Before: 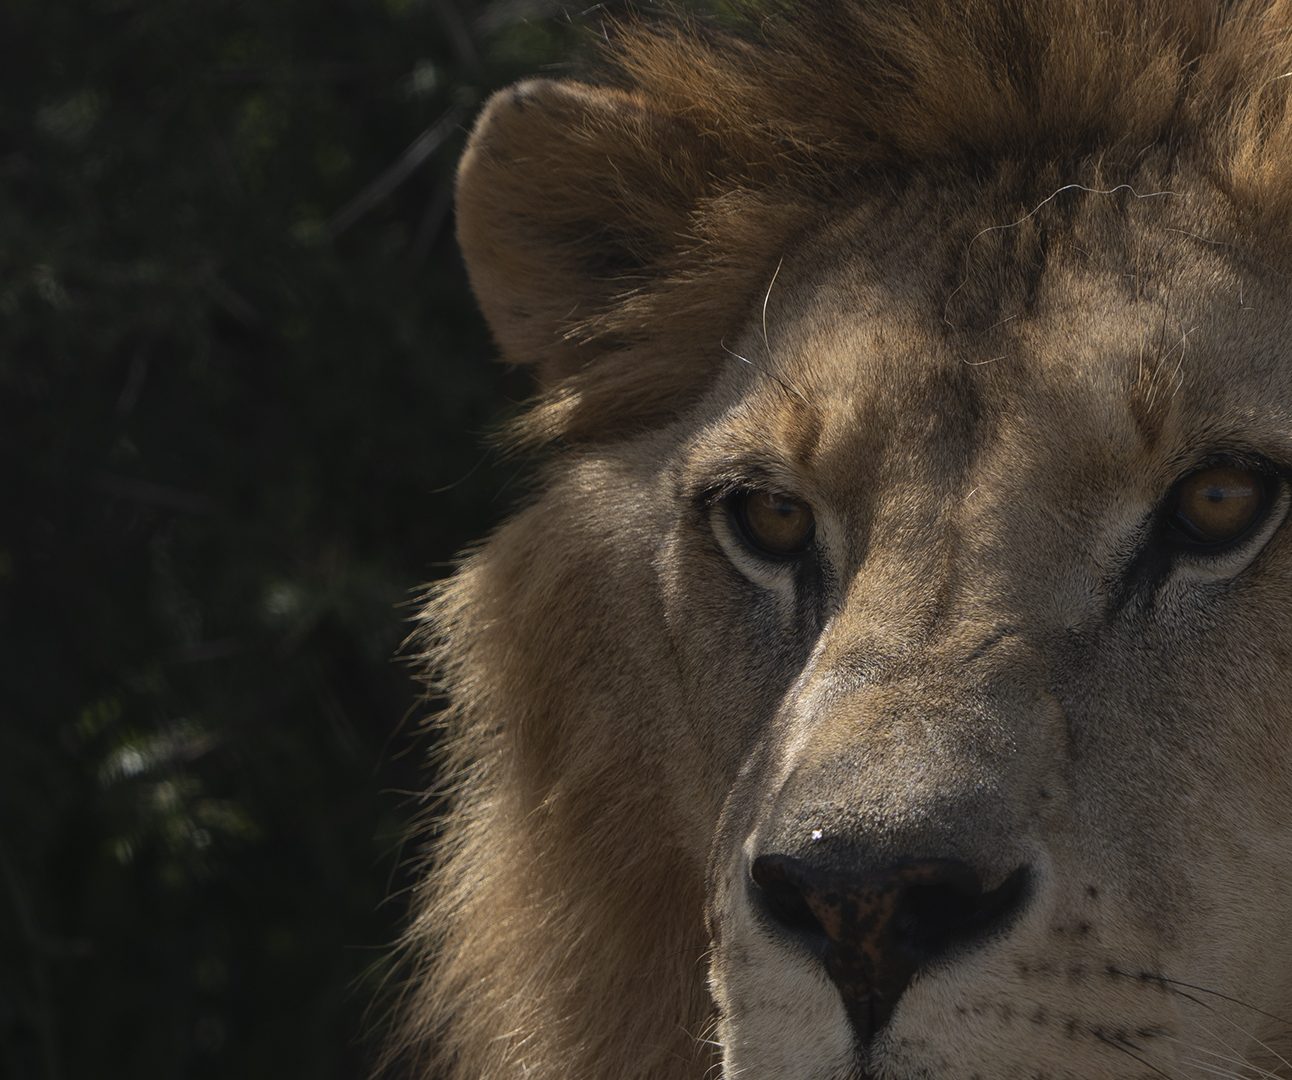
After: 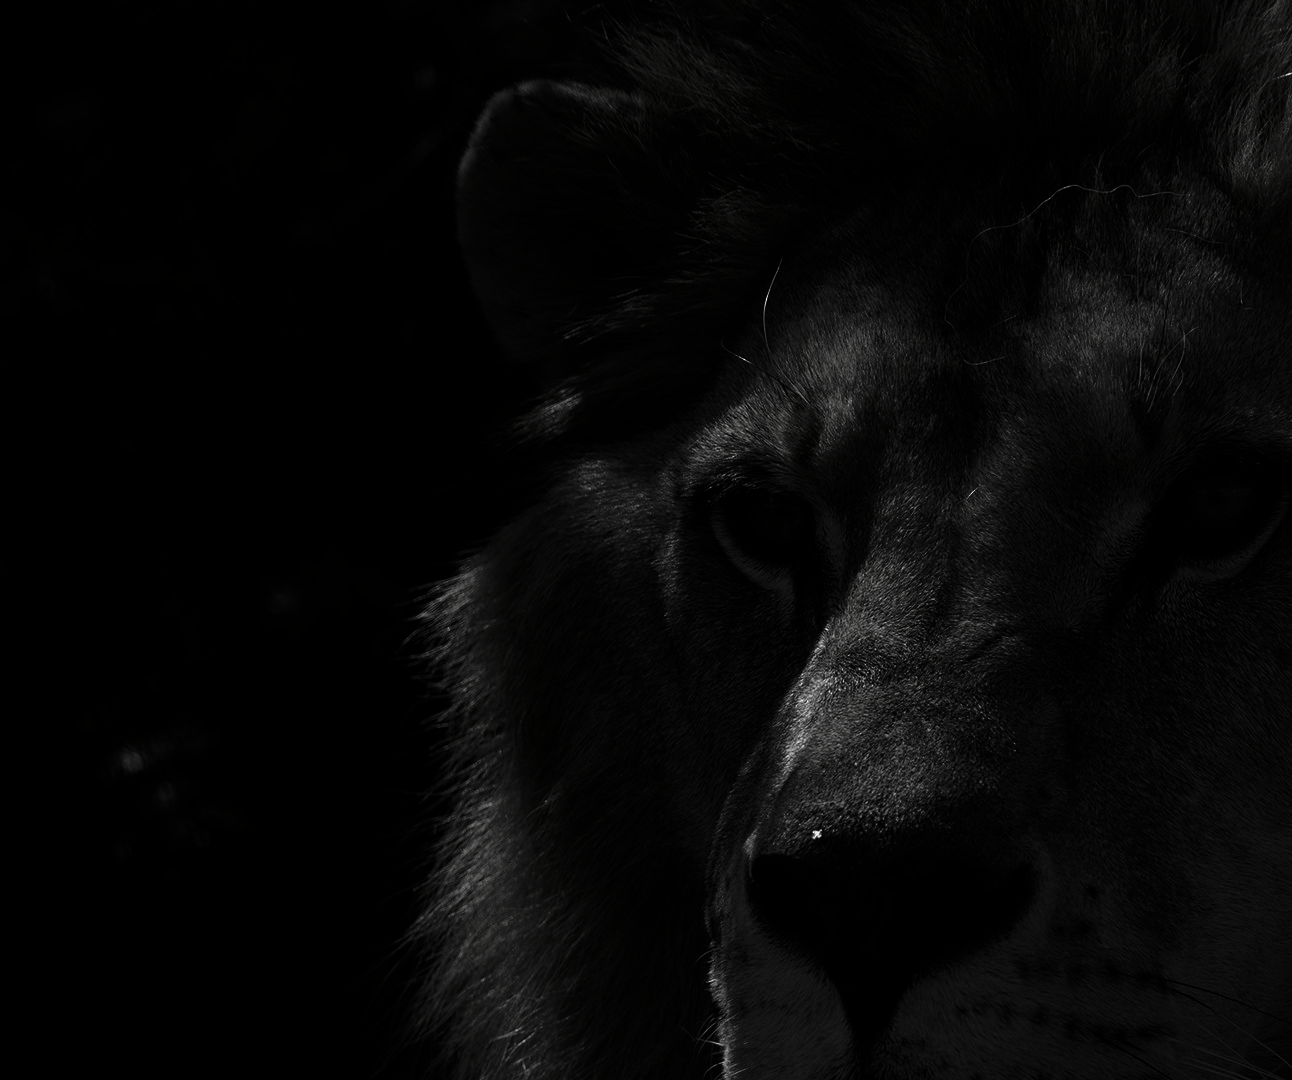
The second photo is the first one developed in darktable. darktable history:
contrast brightness saturation: contrast 0.021, brightness -0.994, saturation -0.983
